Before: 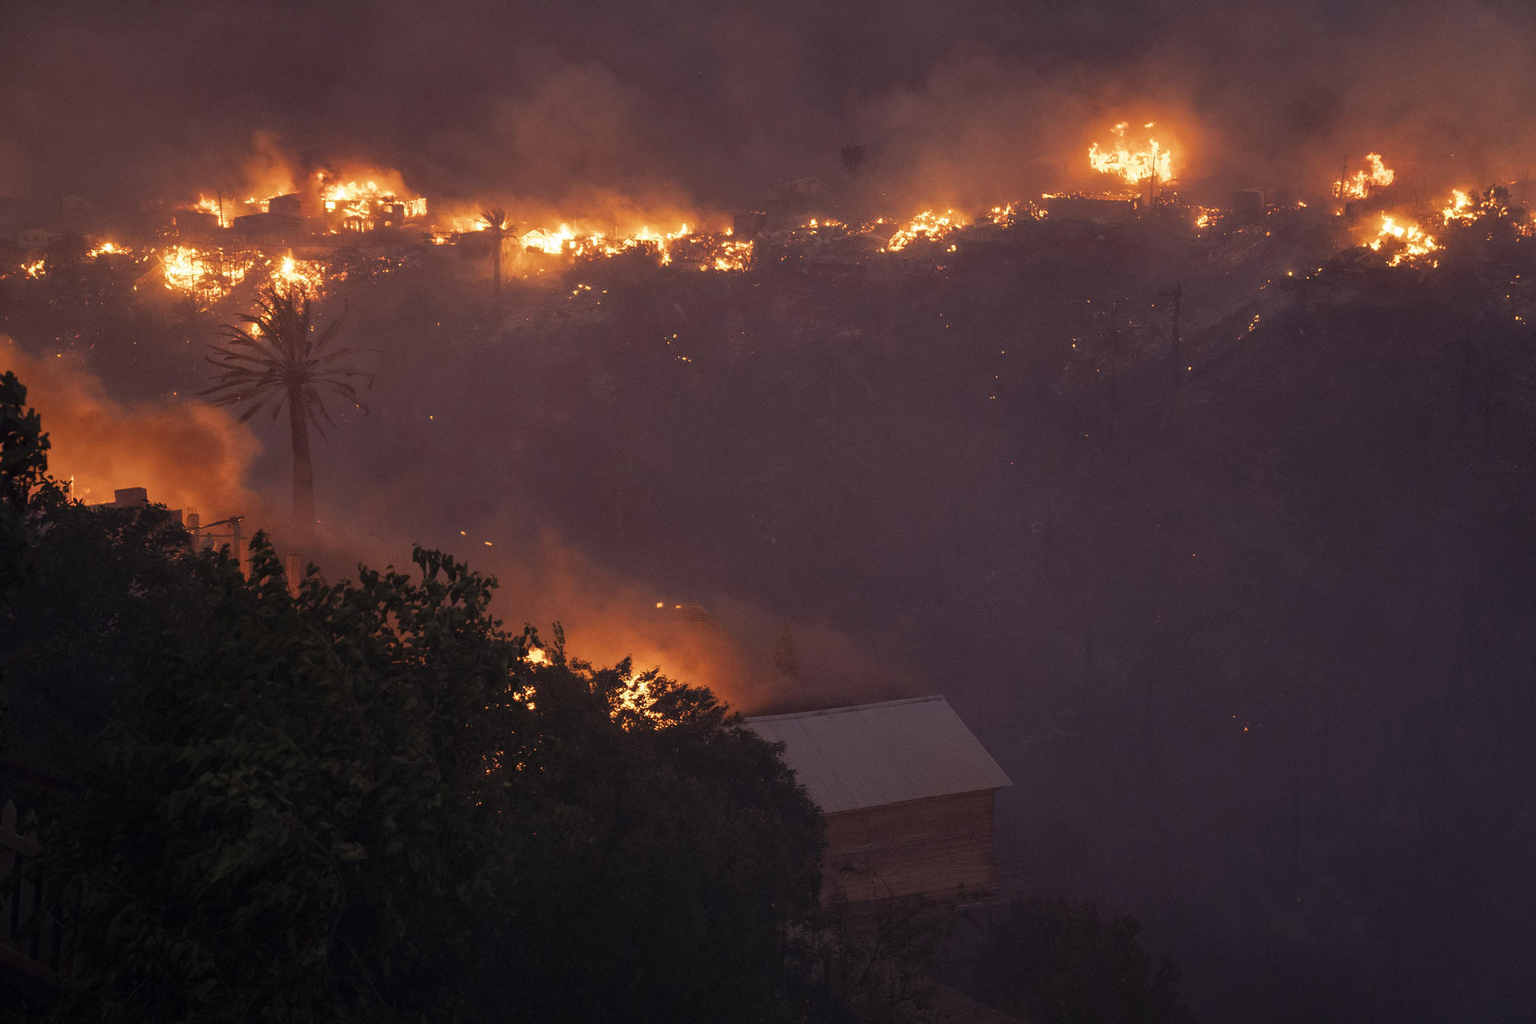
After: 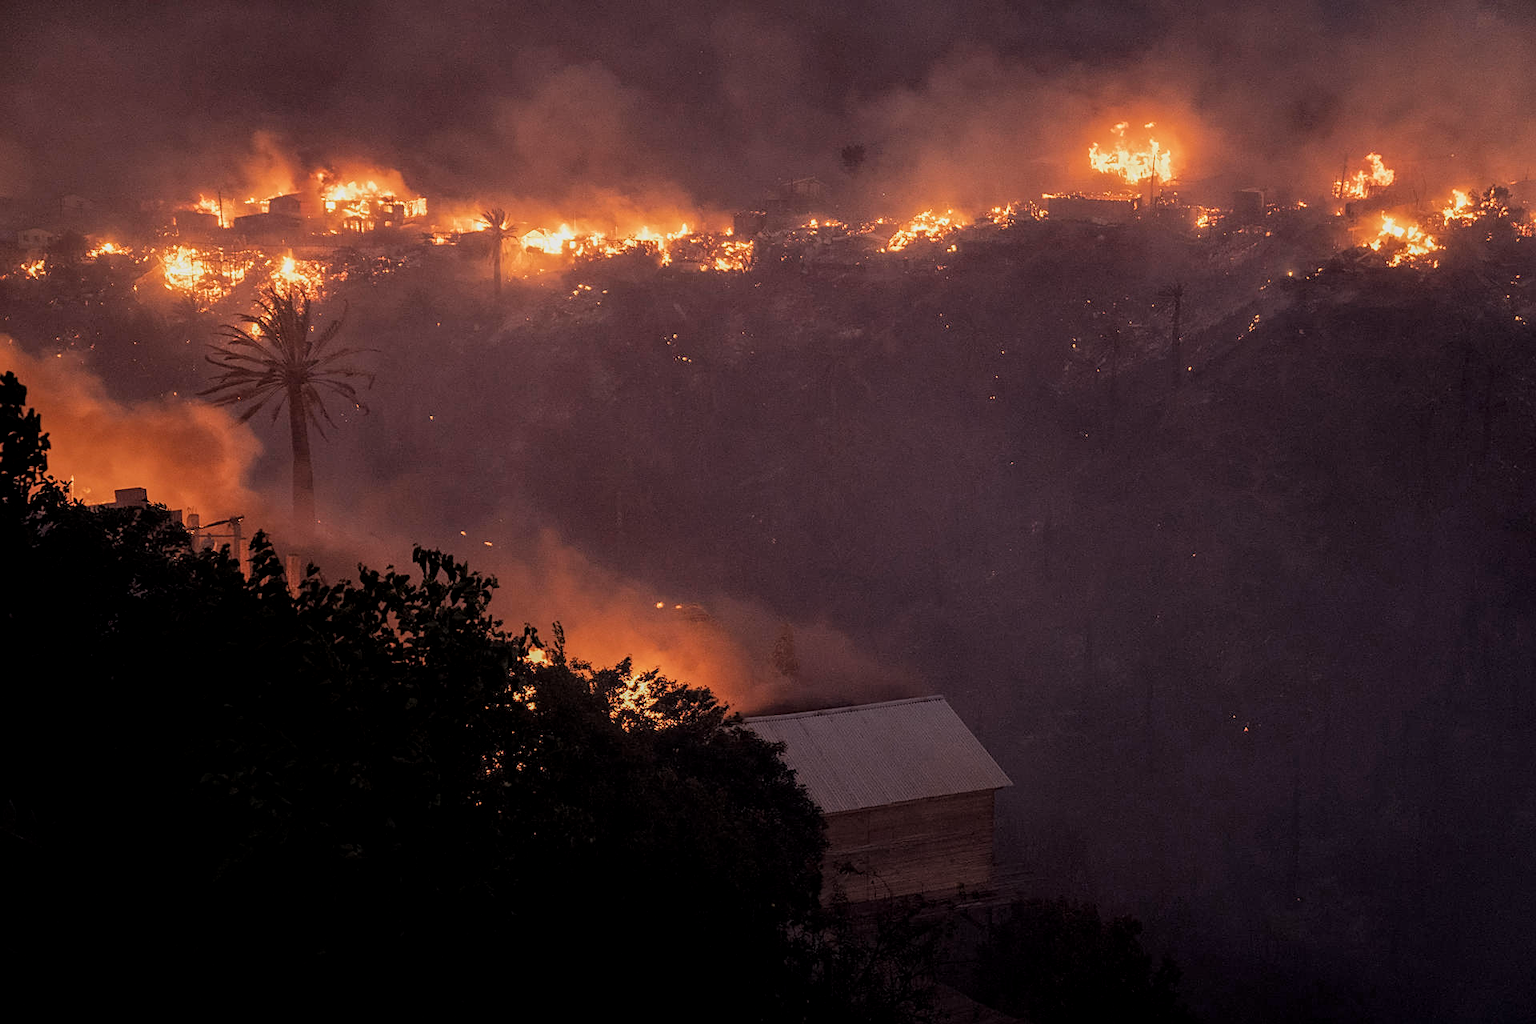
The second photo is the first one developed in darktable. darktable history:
color zones: curves: ch0 [(0, 0.613) (0.01, 0.613) (0.245, 0.448) (0.498, 0.529) (0.642, 0.665) (0.879, 0.777) (0.99, 0.613)]; ch1 [(0, 0) (0.143, 0) (0.286, 0) (0.429, 0) (0.571, 0) (0.714, 0) (0.857, 0)], mix -93.41%
filmic rgb: black relative exposure -7.65 EV, white relative exposure 4.56 EV, hardness 3.61, color science v6 (2022)
sharpen: on, module defaults
local contrast: on, module defaults
